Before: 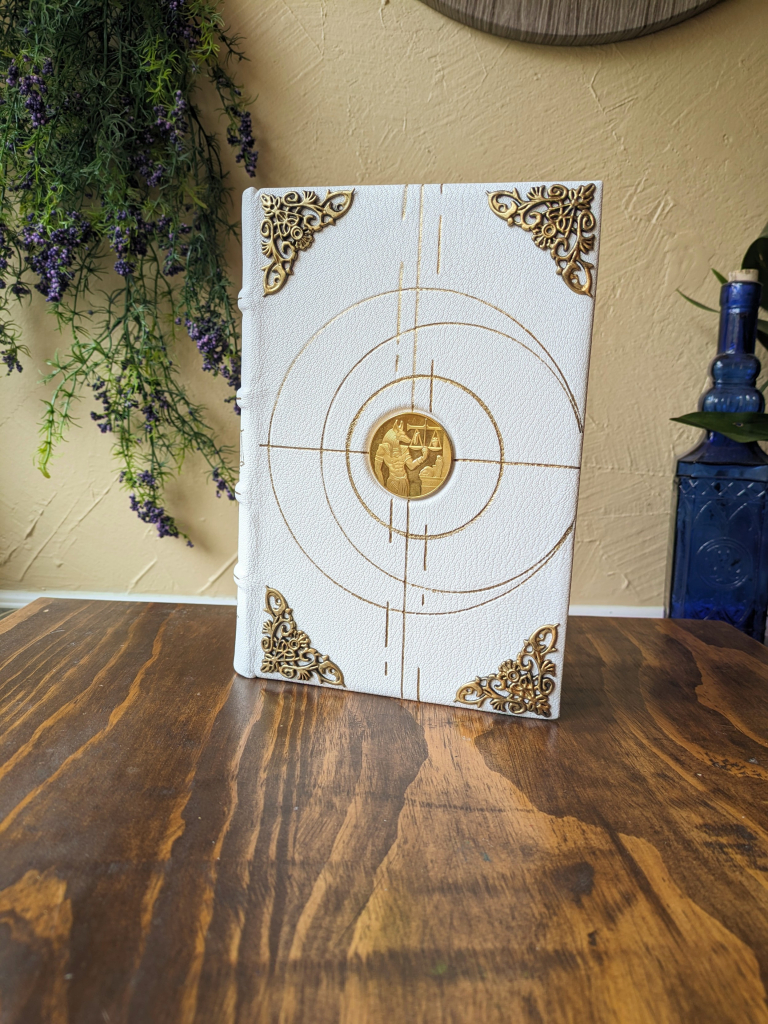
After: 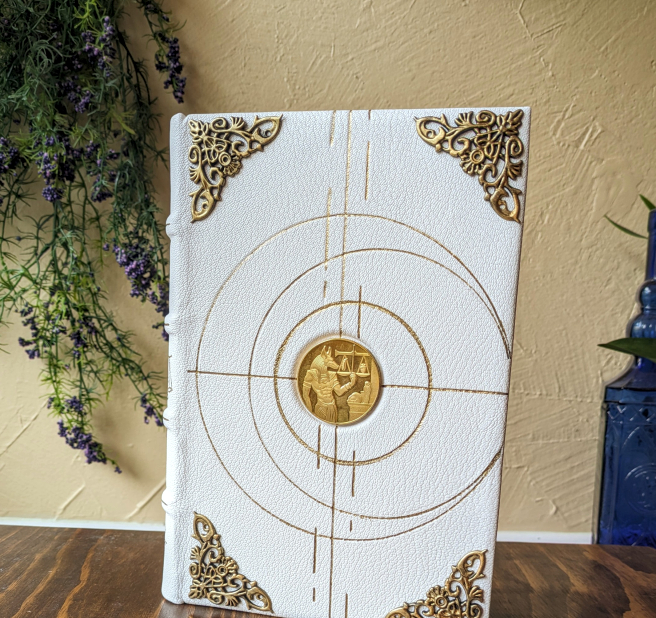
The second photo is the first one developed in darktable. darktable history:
crop and rotate: left 9.448%, top 7.283%, right 5.045%, bottom 32.274%
local contrast: on, module defaults
